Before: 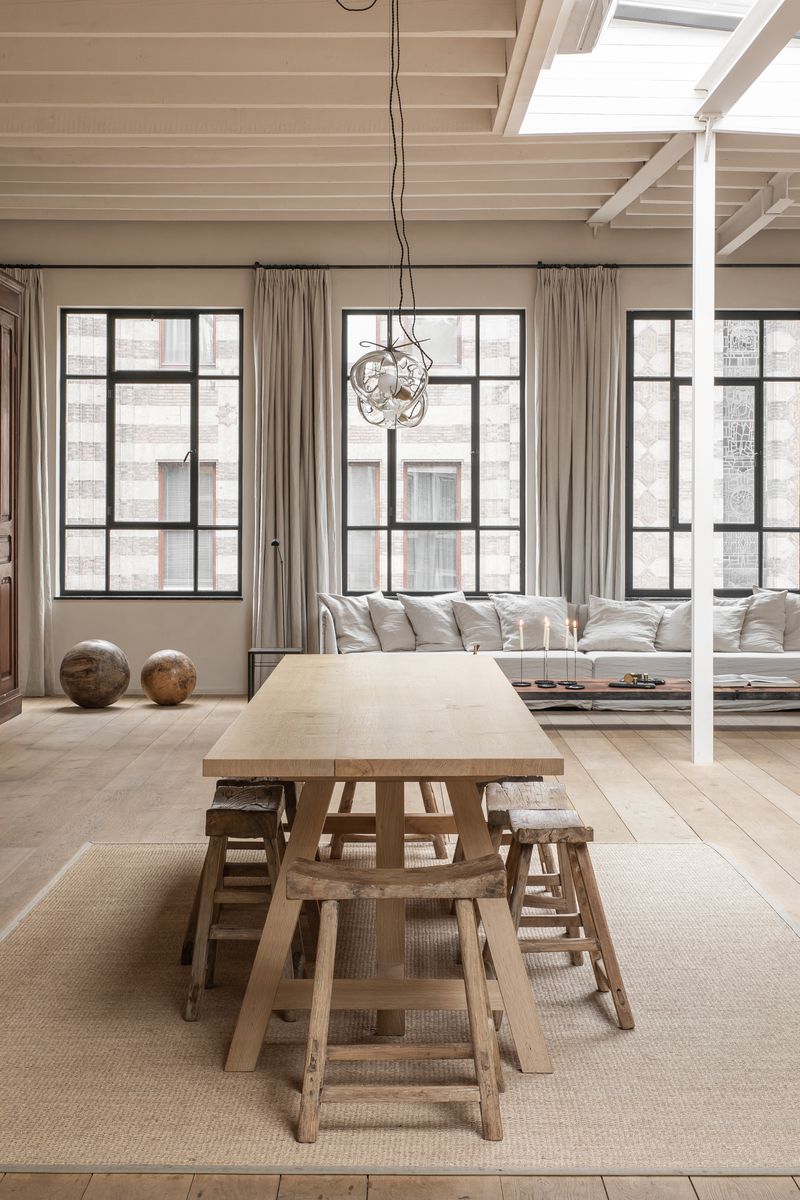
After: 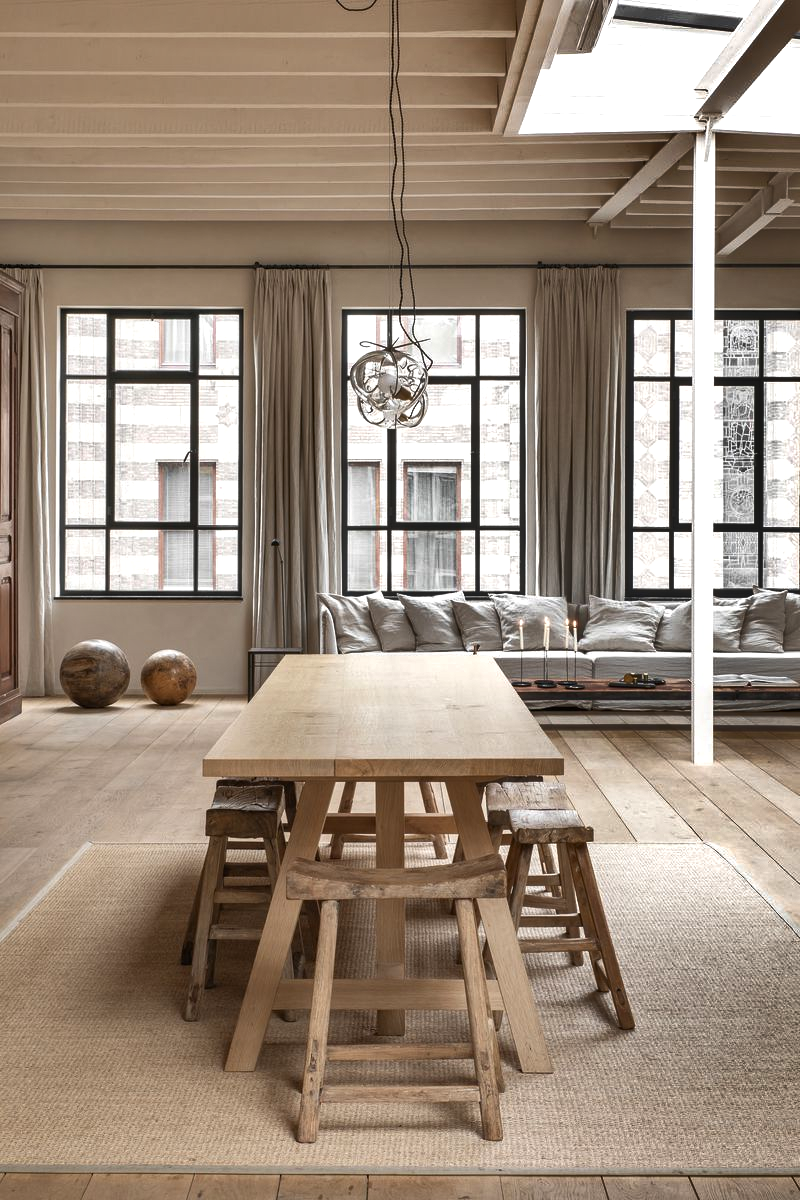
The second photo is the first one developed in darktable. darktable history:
shadows and highlights: shadows 20.86, highlights -81.98, soften with gaussian
exposure: exposure 0.296 EV, compensate exposure bias true, compensate highlight preservation false
